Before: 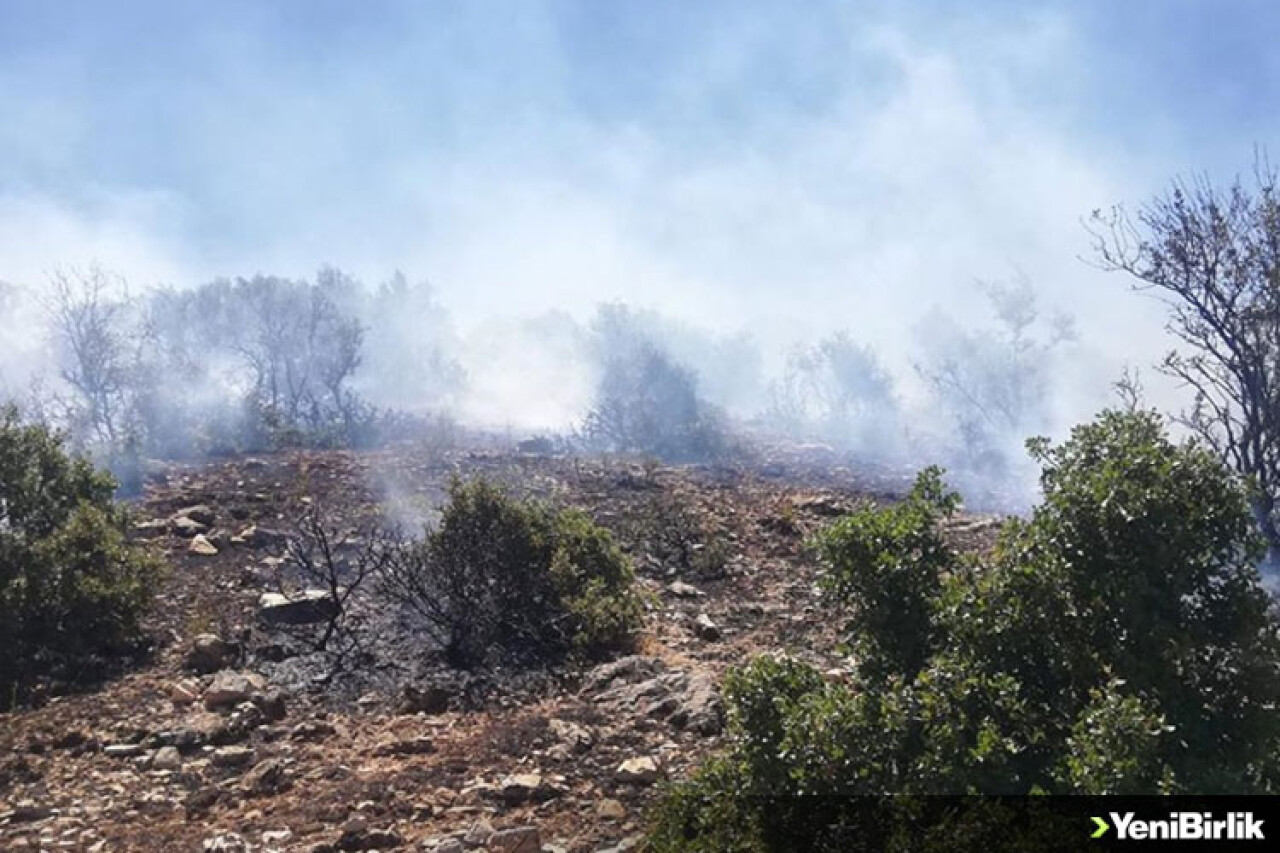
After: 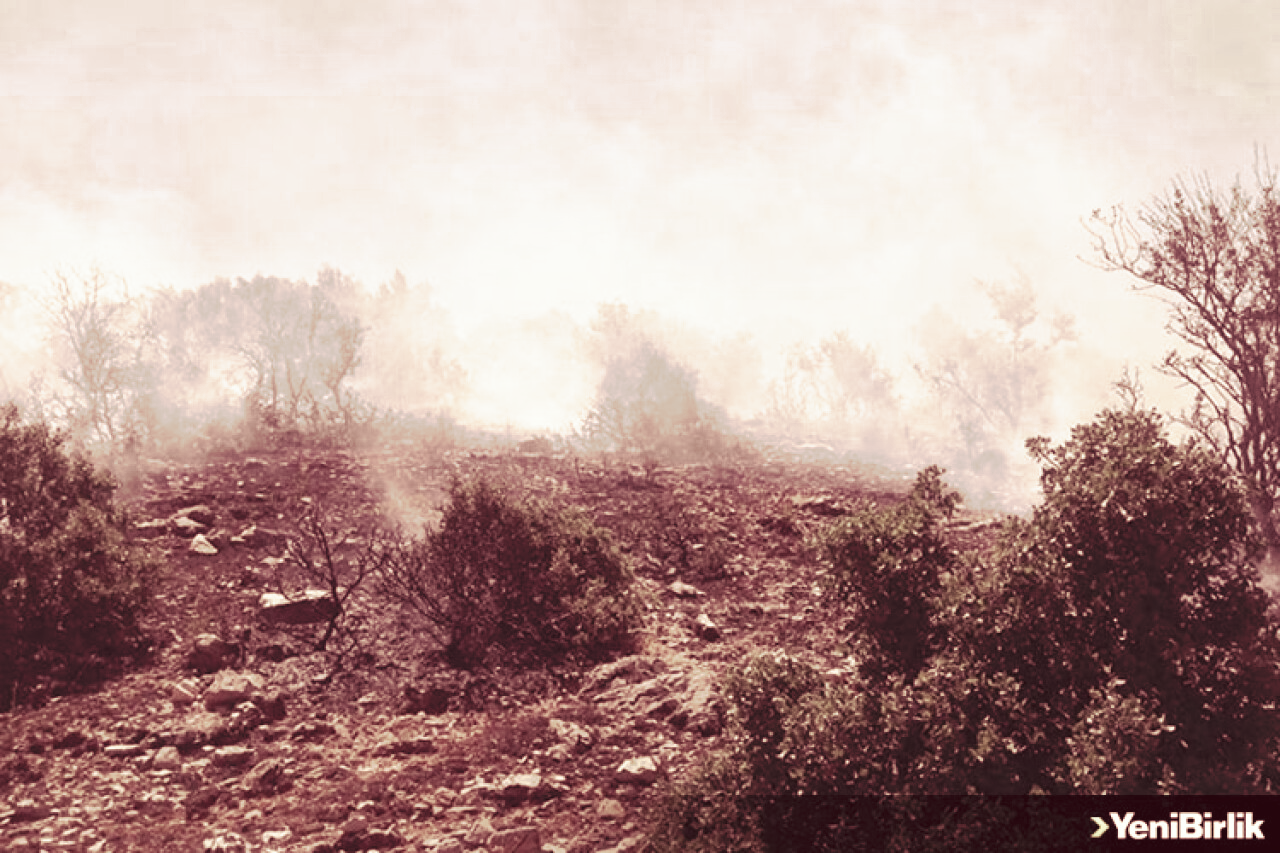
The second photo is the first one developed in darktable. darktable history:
tone curve: curves: ch0 [(0, 0) (0.003, 0.024) (0.011, 0.029) (0.025, 0.044) (0.044, 0.072) (0.069, 0.104) (0.1, 0.131) (0.136, 0.159) (0.177, 0.191) (0.224, 0.245) (0.277, 0.298) (0.335, 0.354) (0.399, 0.428) (0.468, 0.503) (0.543, 0.596) (0.623, 0.684) (0.709, 0.781) (0.801, 0.843) (0.898, 0.946) (1, 1)], preserve colors none
color look up table: target L [93.89, 92.75, 91.23, 83.76, 79.41, 78.52, 71.8, 69.47, 61.57, 51.82, 22.09, 3.943, 200.39, 88.82, 79.69, 68.29, 72.95, 59.35, 66.59, 55.69, 57.39, 54.43, 43.8, 36.33, 30.47, 25.55, 97.54, 76.26, 74.21, 83.47, 90.79, 80.8, 62.77, 91.53, 59.67, 85.07, 79.7, 43.71, 43.02, 43.71, 61, 16.31, 91.99, 94.02, 80.33, 91.02, 72, 35.51, 33.63], target a [-2.923, -4.447, -12.66, -7.278, 2.289, -12.1, -1.019, -13.23, 7.24, 1.045, 7.067, 7.49, 0, -0.318, 11.66, 8.619, 26.61, 15.24, 11.29, 54.82, 45.15, 29.14, 52.3, 43.24, 26.61, 27.87, 0.27, 8.391, 23.81, 11.48, 3.993, 2.435, 55.69, 0.264, 58.47, 7.025, 2.62, 27.2, 41.72, 39.85, 10.46, 28.85, -4.968, 2.12, -1.003, -0.452, 5.643, 14.95, 19.49], target b [7.661, 15.53, 8.13, 31.75, 26.43, 26.74, 15.97, 30.31, 20.25, 24.2, 13.79, 1.961, 0, 31.83, 37.92, 18.82, 23.94, 12.91, 28.8, 18.23, 5.212, 19.84, 16.6, 15.88, 16.38, 7.98, 5.106, 15.33, 7.656, -5.887, -3.233, 15.75, -12.66, -2.936, -38.63, -4.113, 14.19, 2.695, -6.178, -12.29, 12.06, -0.004, 0.644, -0.569, 13.72, -1.501, 10.11, 7.214, 7.27], num patches 49
